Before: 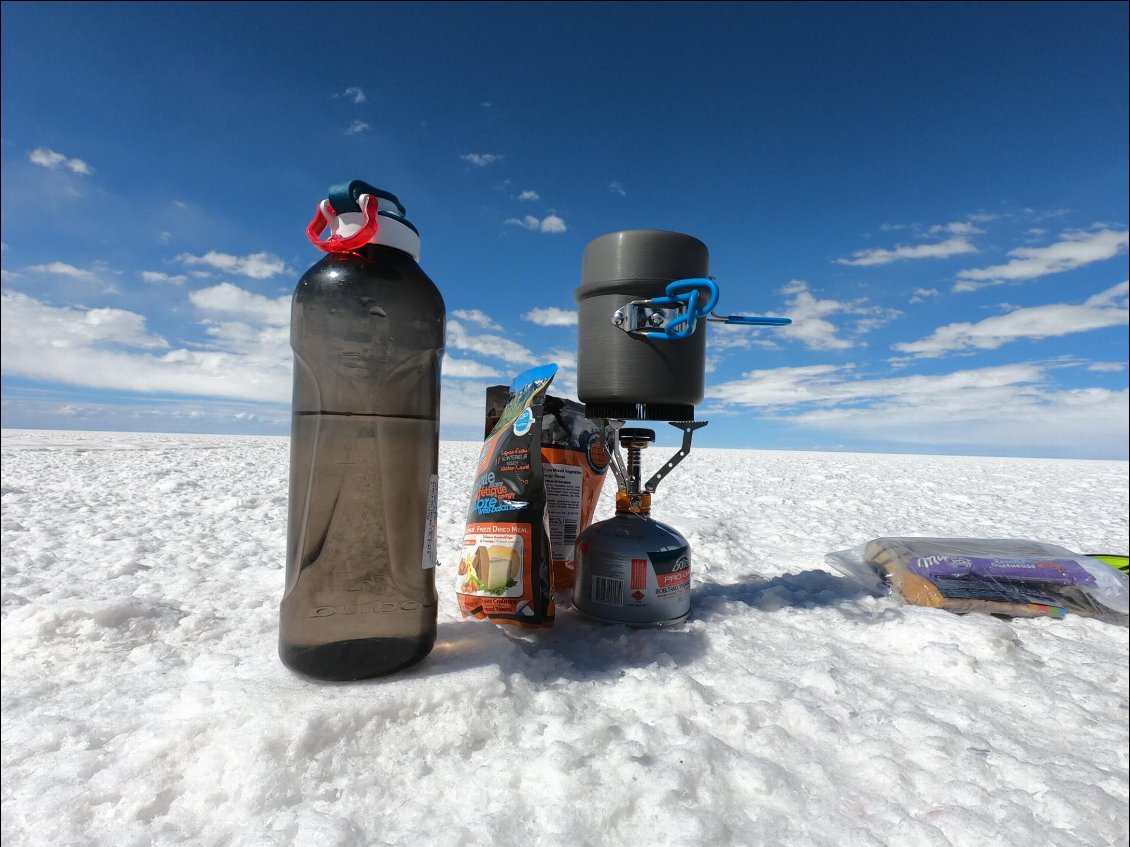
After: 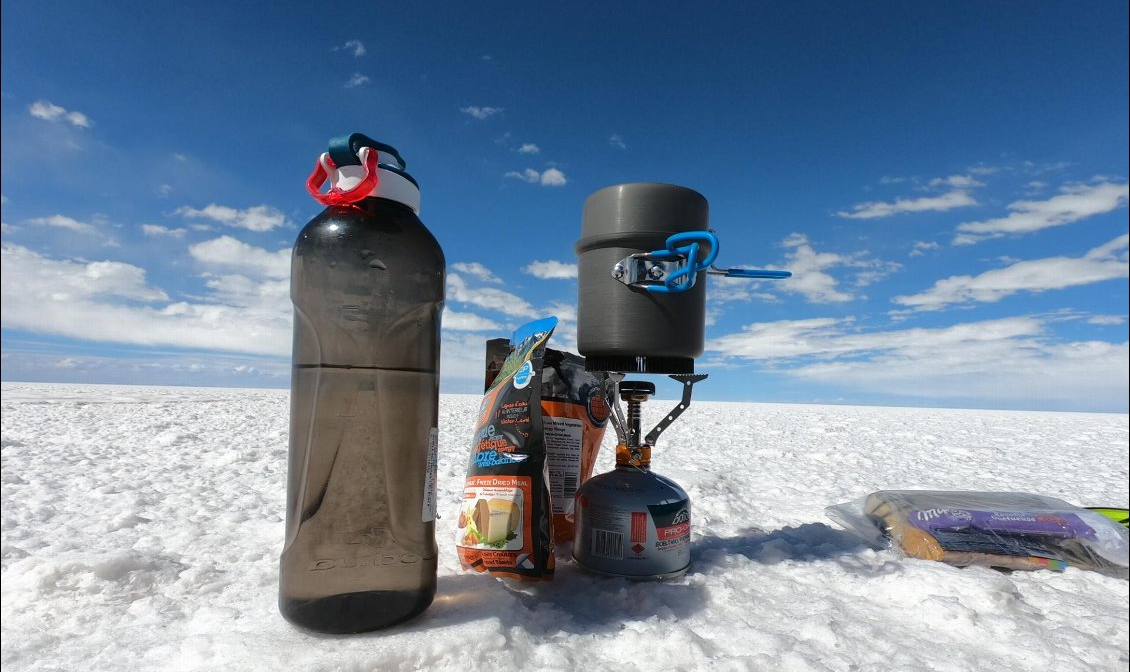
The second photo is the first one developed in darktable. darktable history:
crop and rotate: top 5.659%, bottom 14.95%
